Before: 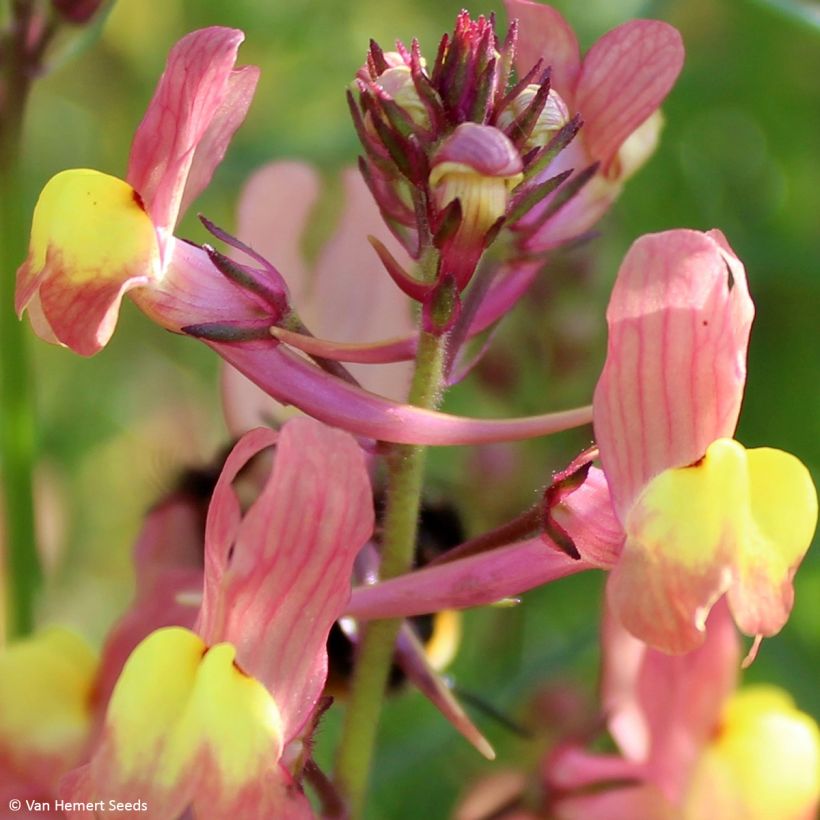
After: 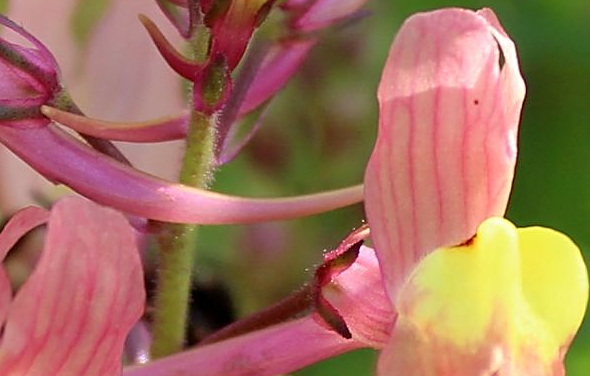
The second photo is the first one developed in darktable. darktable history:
crop and rotate: left 27.938%, top 27.046%, bottom 27.046%
sharpen: on, module defaults
